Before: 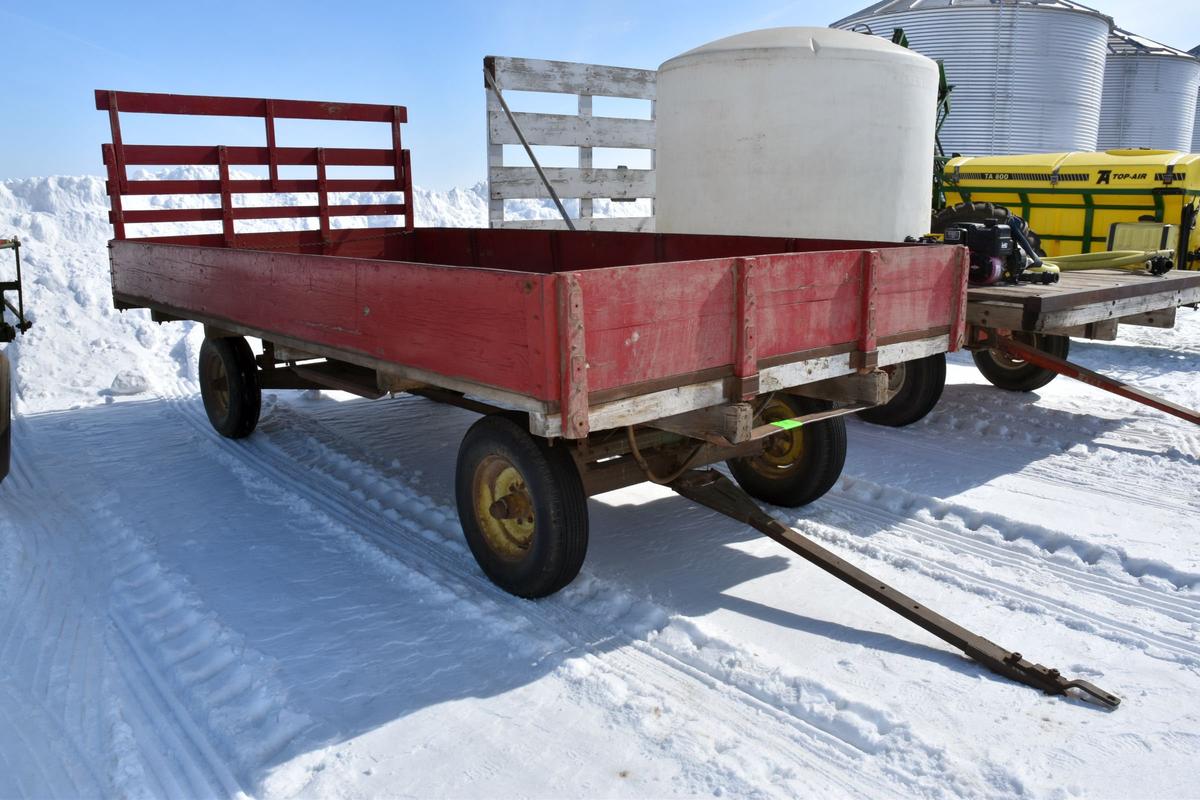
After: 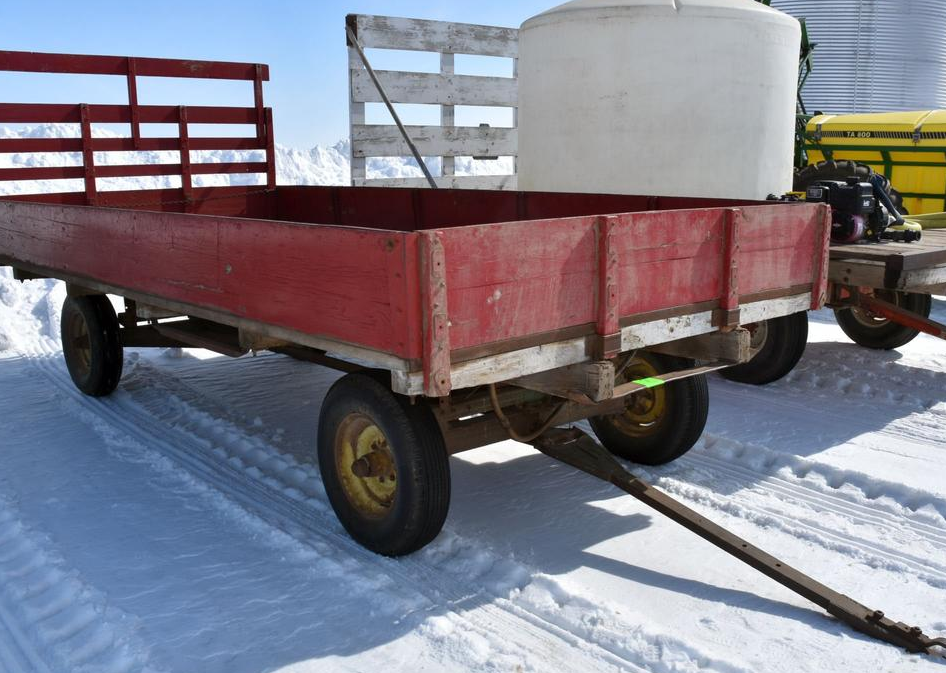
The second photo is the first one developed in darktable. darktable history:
crop: left 11.558%, top 5.287%, right 9.582%, bottom 10.494%
